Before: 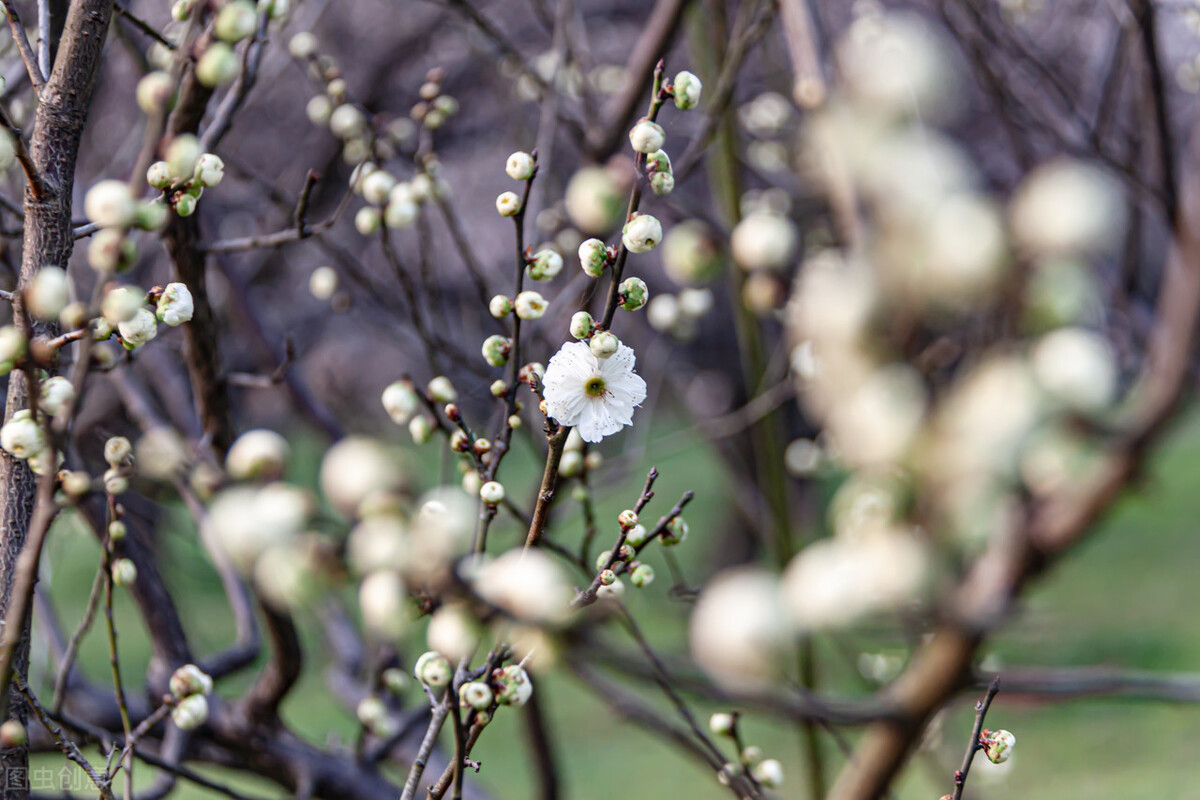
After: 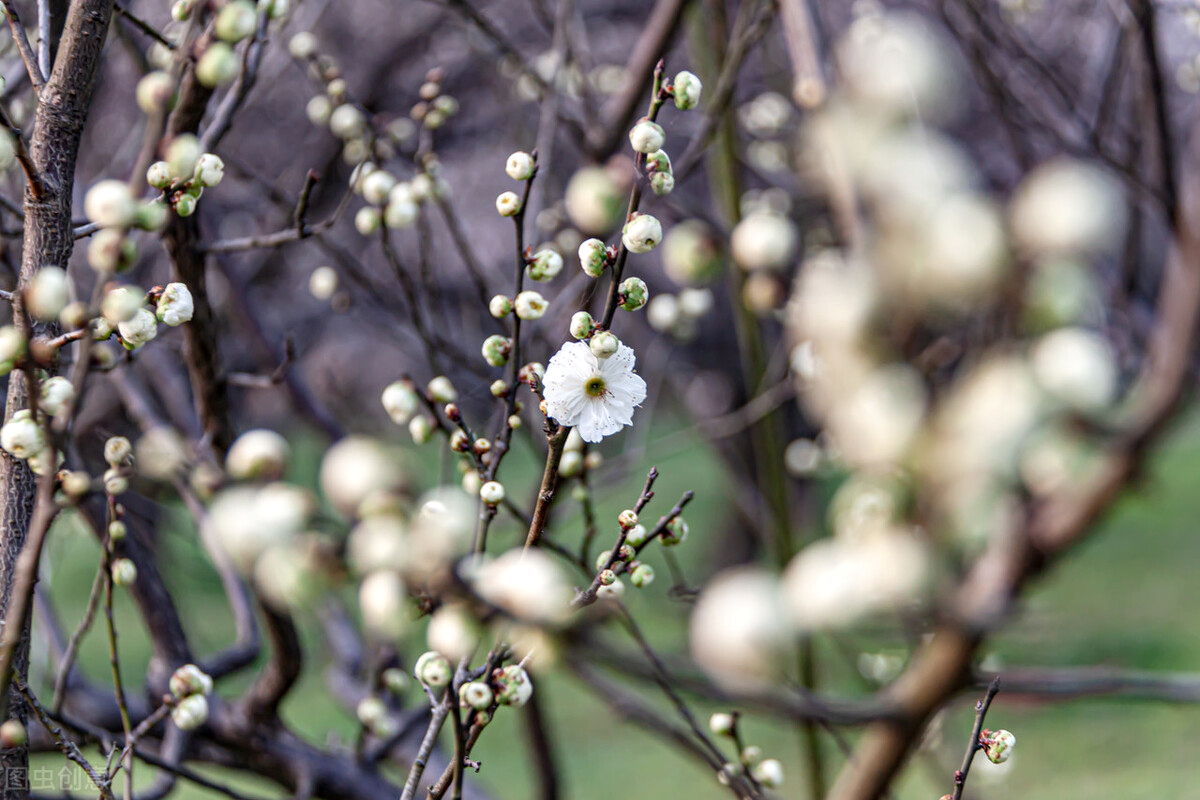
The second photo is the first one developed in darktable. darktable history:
local contrast: highlights 104%, shadows 100%, detail 119%, midtone range 0.2
